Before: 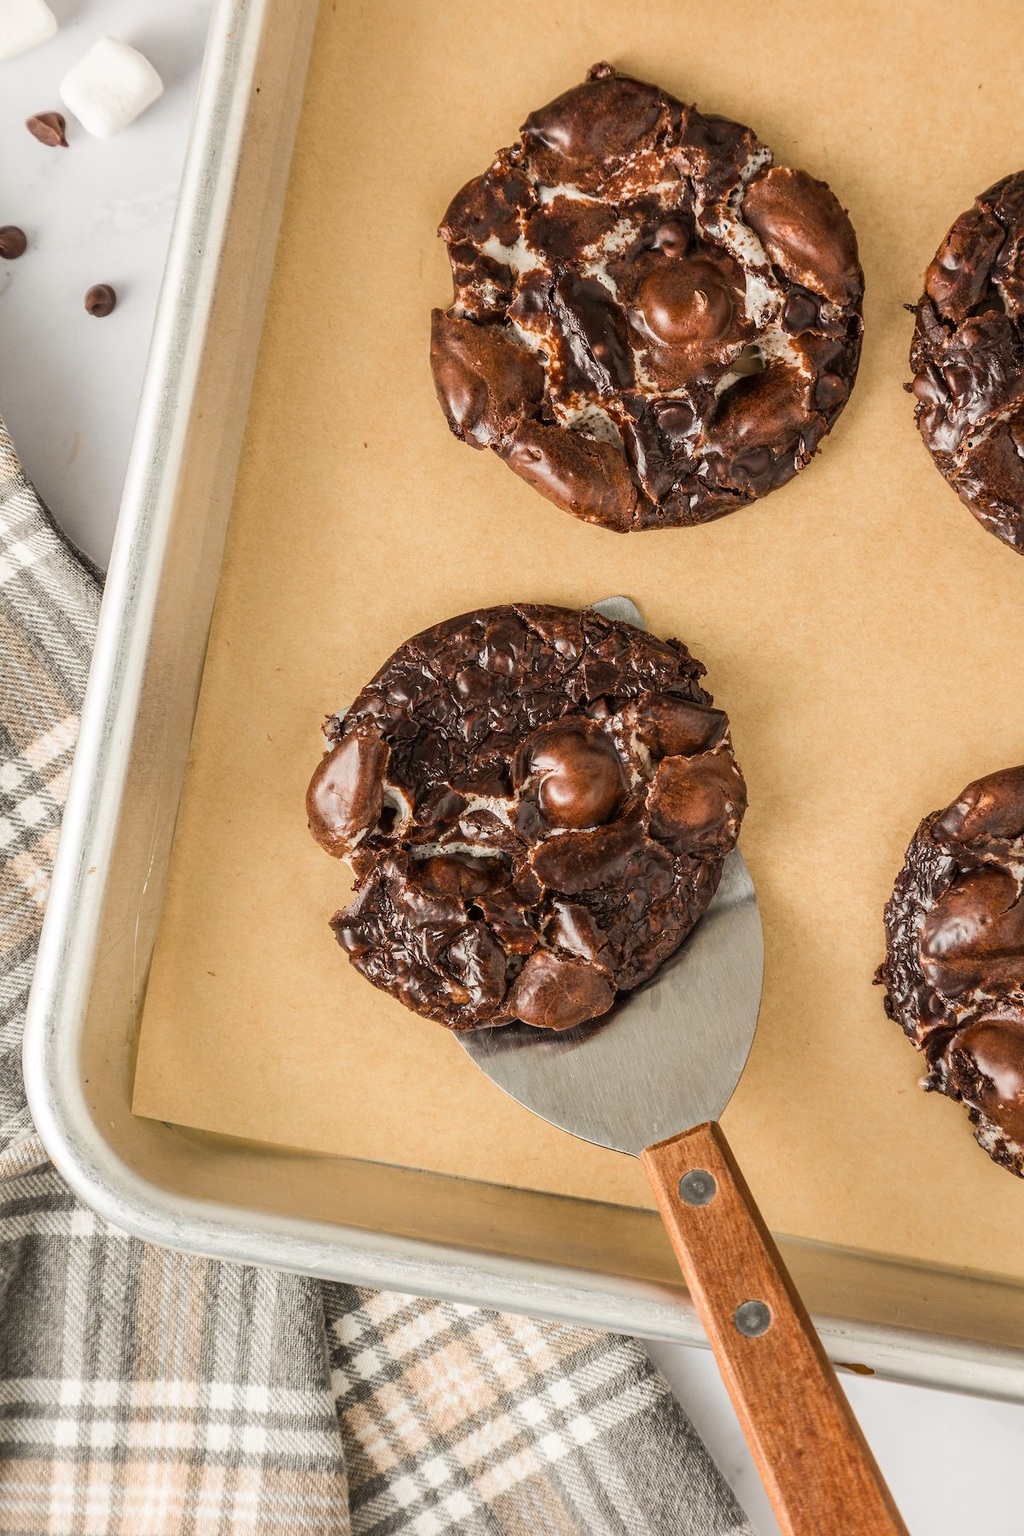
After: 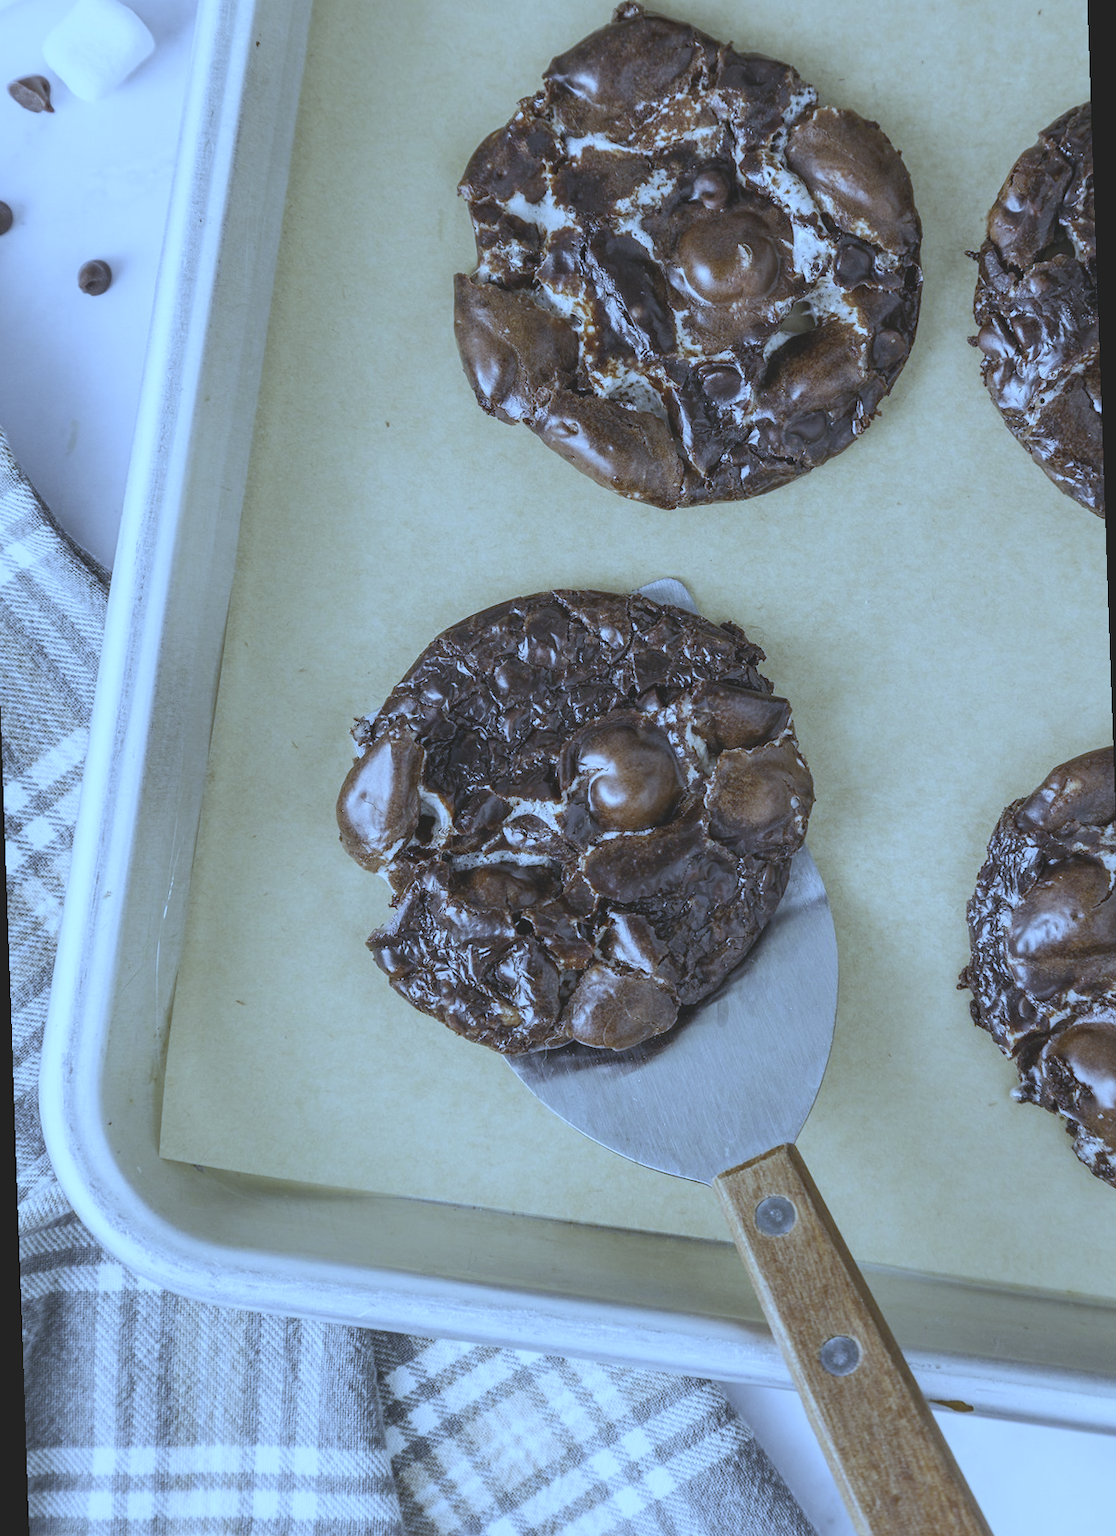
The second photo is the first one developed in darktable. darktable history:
color balance: mode lift, gamma, gain (sRGB), lift [0.997, 0.979, 1.021, 1.011], gamma [1, 1.084, 0.916, 0.998], gain [1, 0.87, 1.13, 1.101], contrast 4.55%, contrast fulcrum 38.24%, output saturation 104.09%
rotate and perspective: rotation -2°, crop left 0.022, crop right 0.978, crop top 0.049, crop bottom 0.951
white balance: red 0.766, blue 1.537
contrast brightness saturation: contrast -0.26, saturation -0.43
